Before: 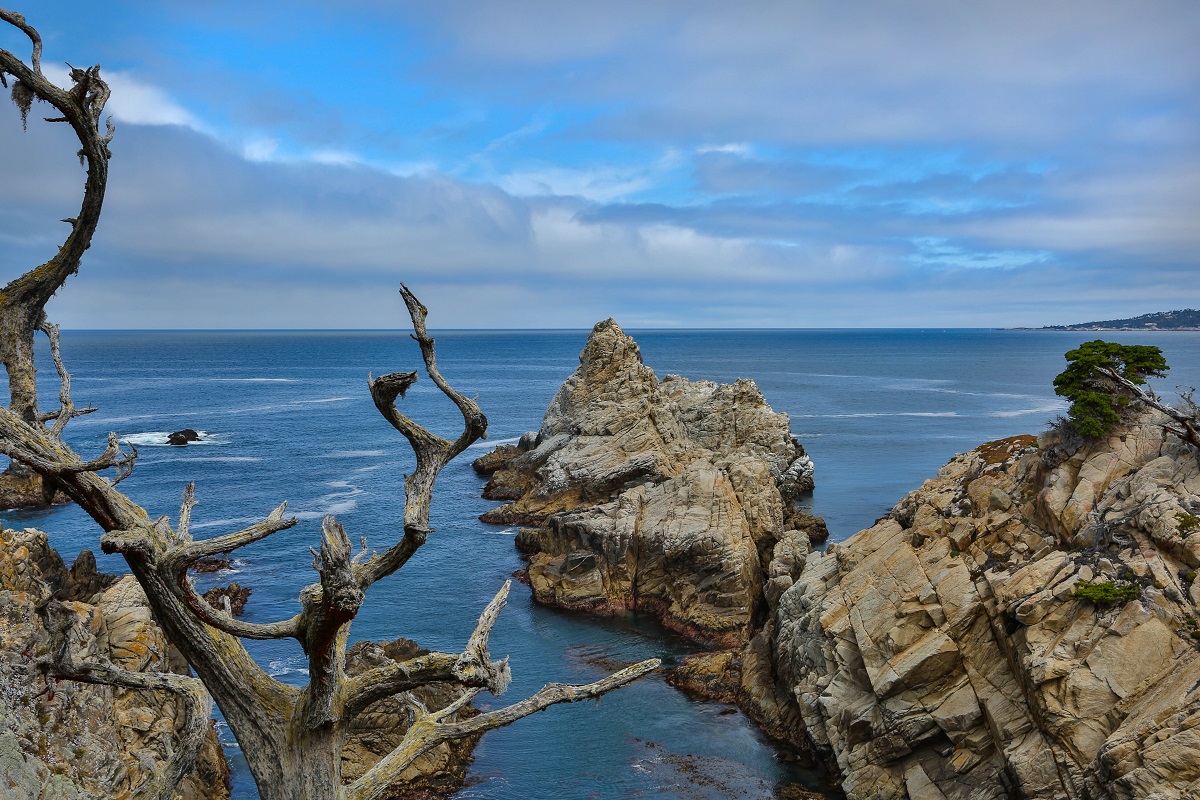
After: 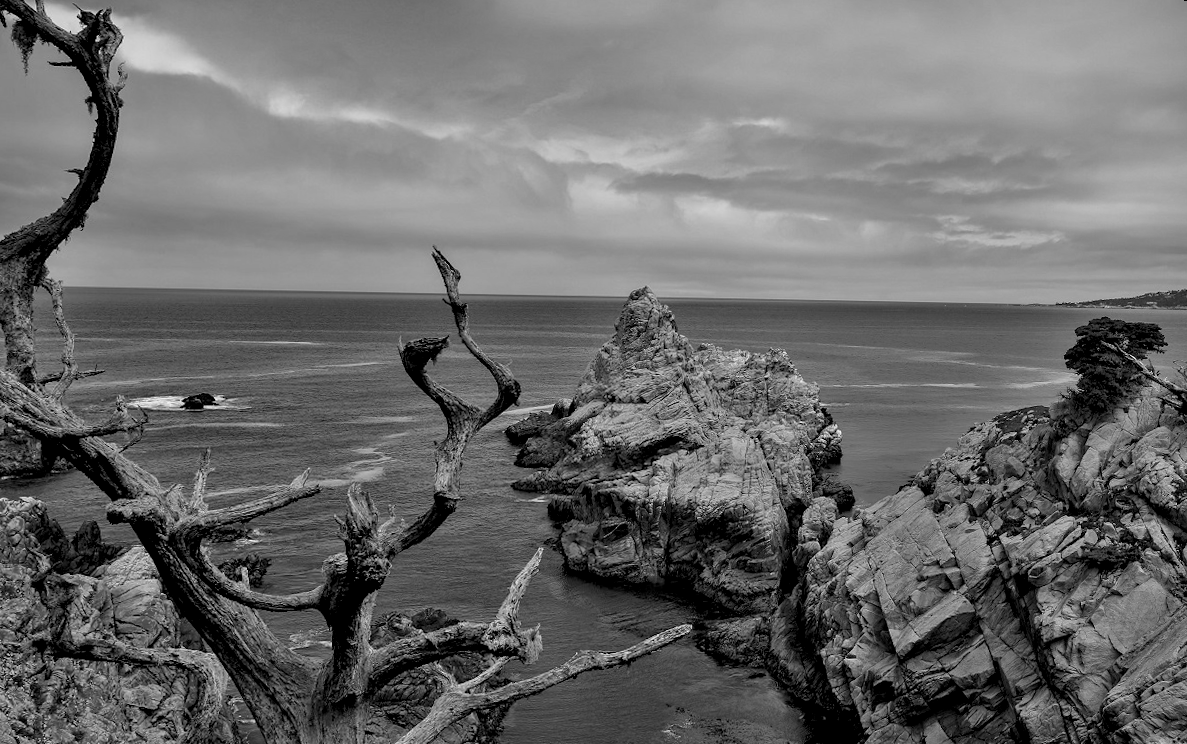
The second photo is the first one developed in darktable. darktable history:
monochrome: a 0, b 0, size 0.5, highlights 0.57
color balance rgb: shadows lift › luminance -9.41%, highlights gain › luminance 17.6%, global offset › luminance -1.45%, perceptual saturation grading › highlights -17.77%, perceptual saturation grading › mid-tones 33.1%, perceptual saturation grading › shadows 50.52%, global vibrance 24.22%
rotate and perspective: rotation 0.679°, lens shift (horizontal) 0.136, crop left 0.009, crop right 0.991, crop top 0.078, crop bottom 0.95
